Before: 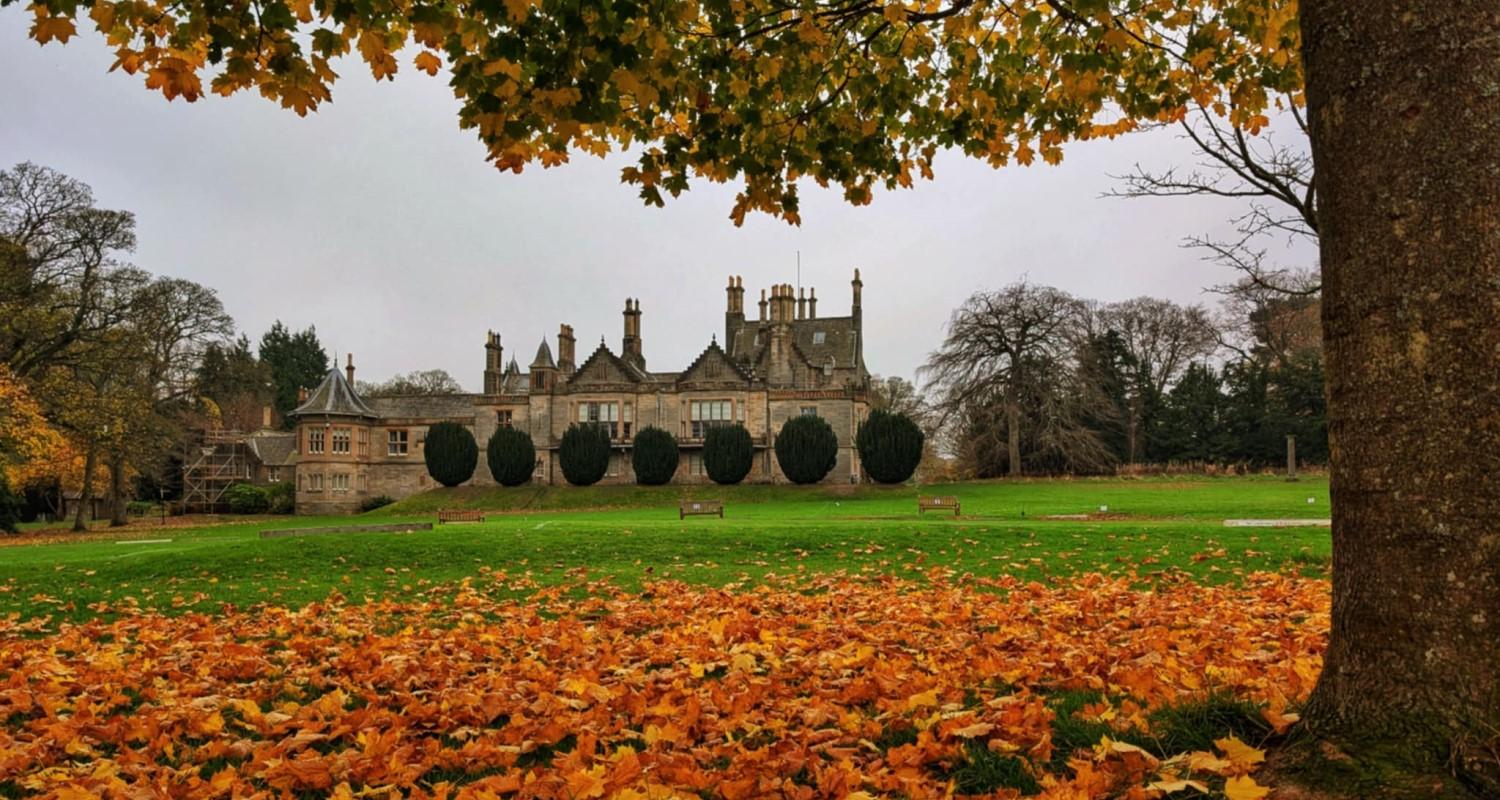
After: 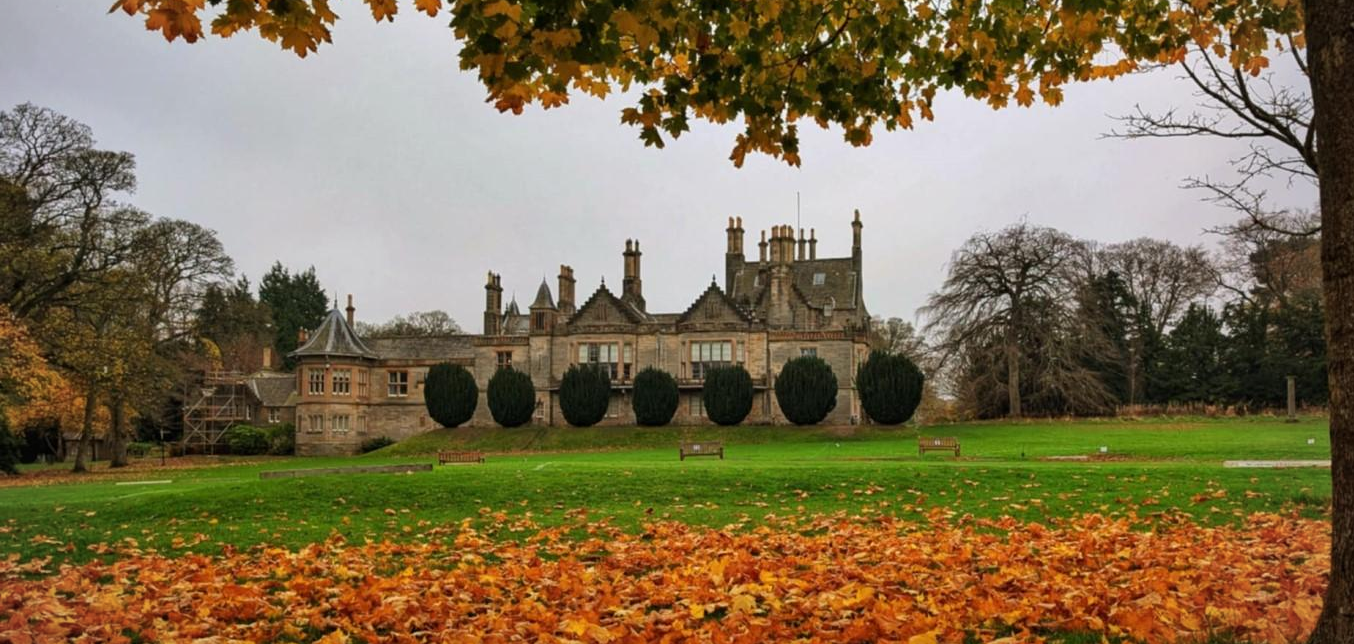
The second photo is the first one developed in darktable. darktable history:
crop: top 7.49%, right 9.717%, bottom 11.943%
vignetting: fall-off radius 93.87%
